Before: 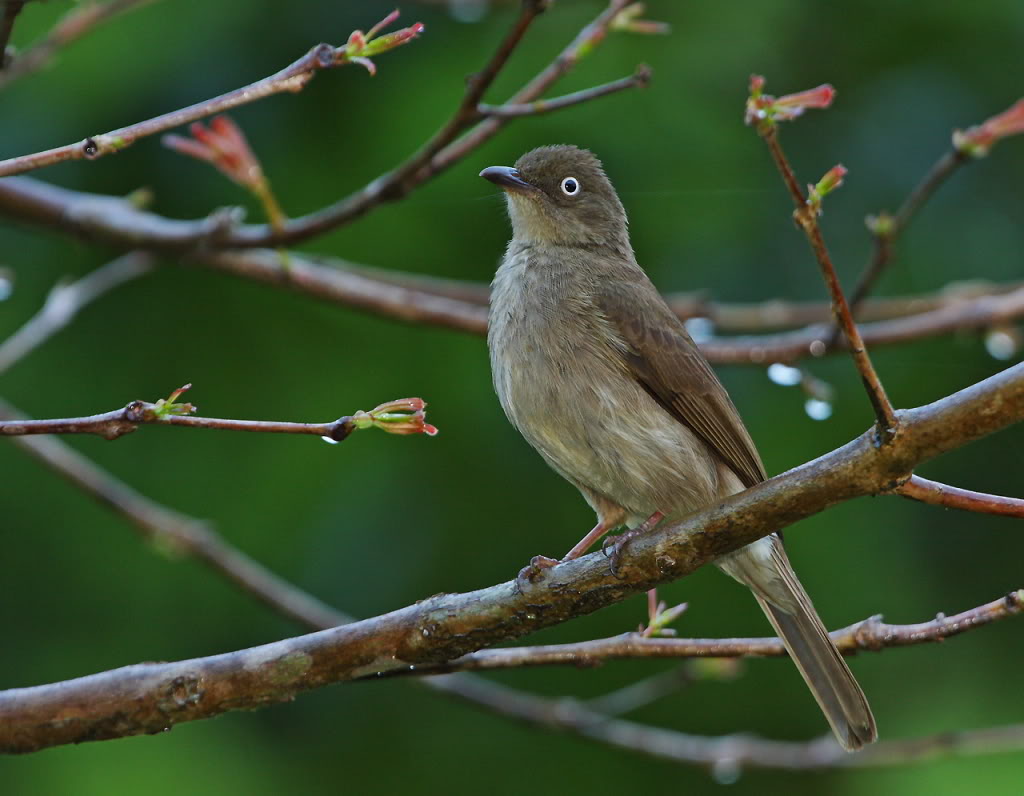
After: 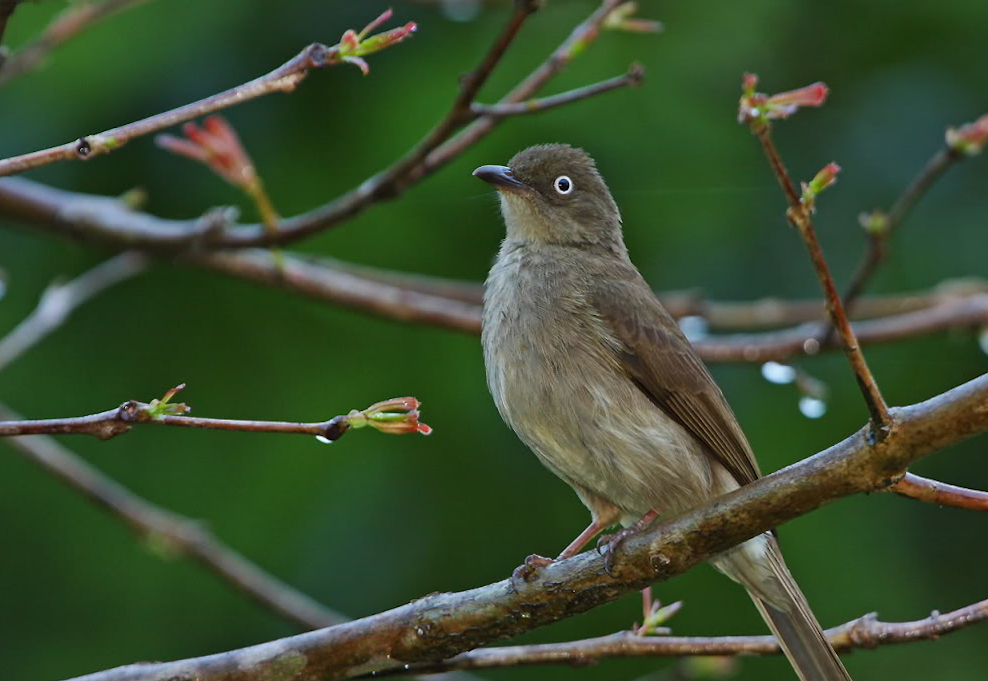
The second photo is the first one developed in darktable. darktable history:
crop and rotate: angle 0.174°, left 0.402%, right 2.734%, bottom 14.109%
